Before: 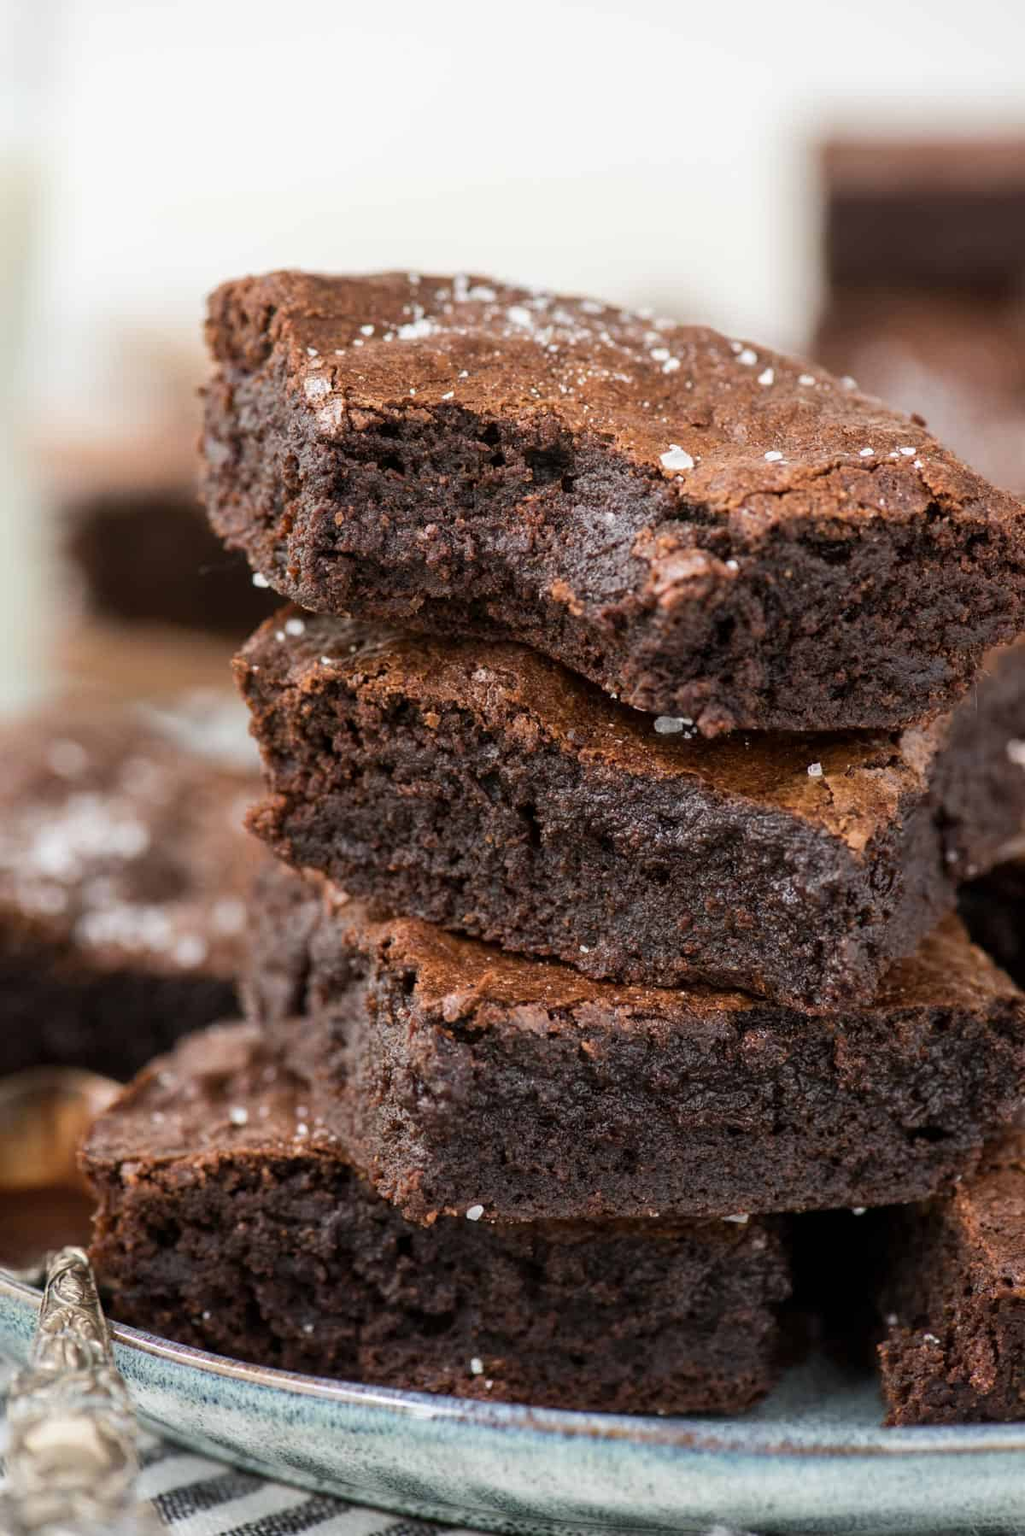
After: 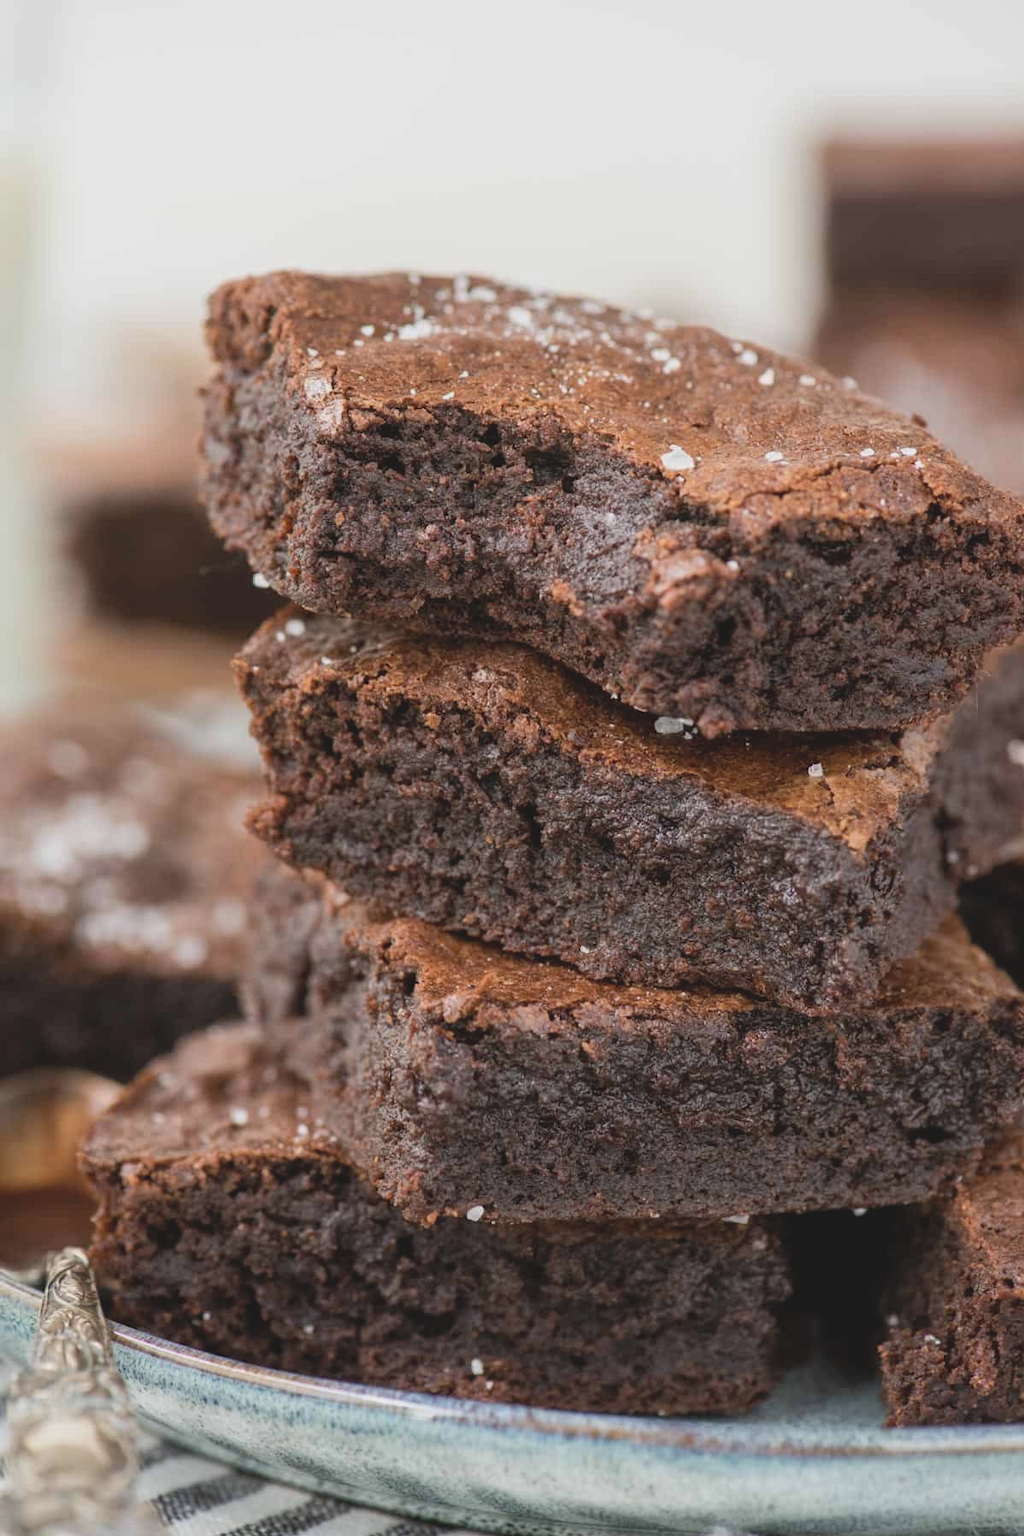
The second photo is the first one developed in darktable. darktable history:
contrast brightness saturation: contrast -0.15, brightness 0.05, saturation -0.12
